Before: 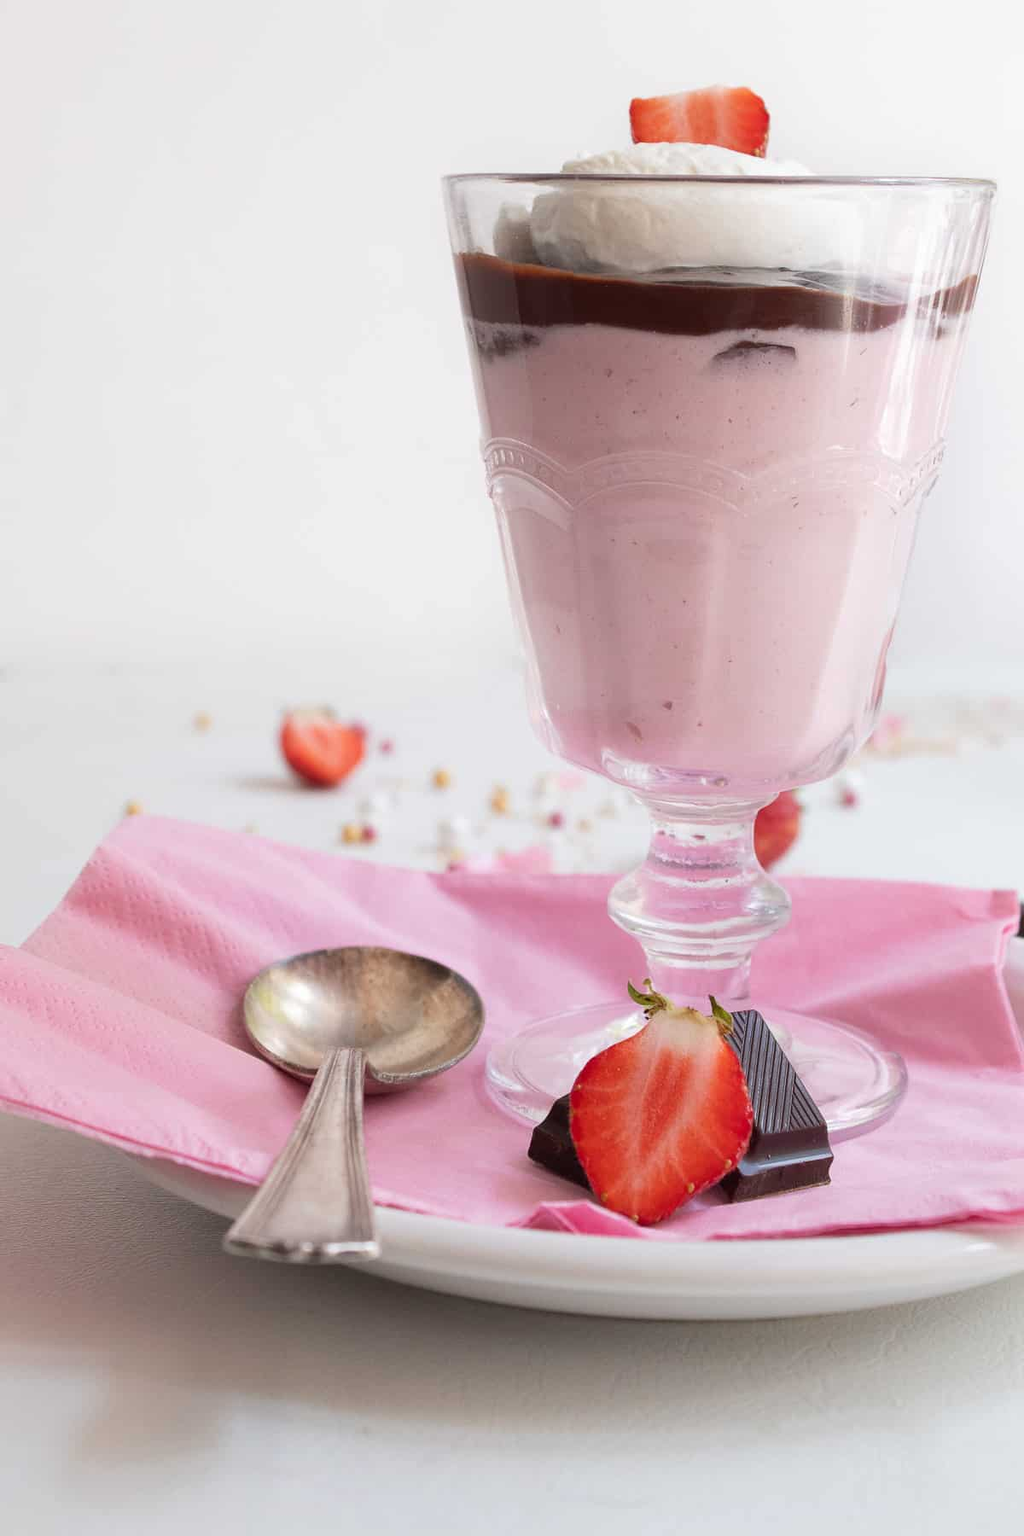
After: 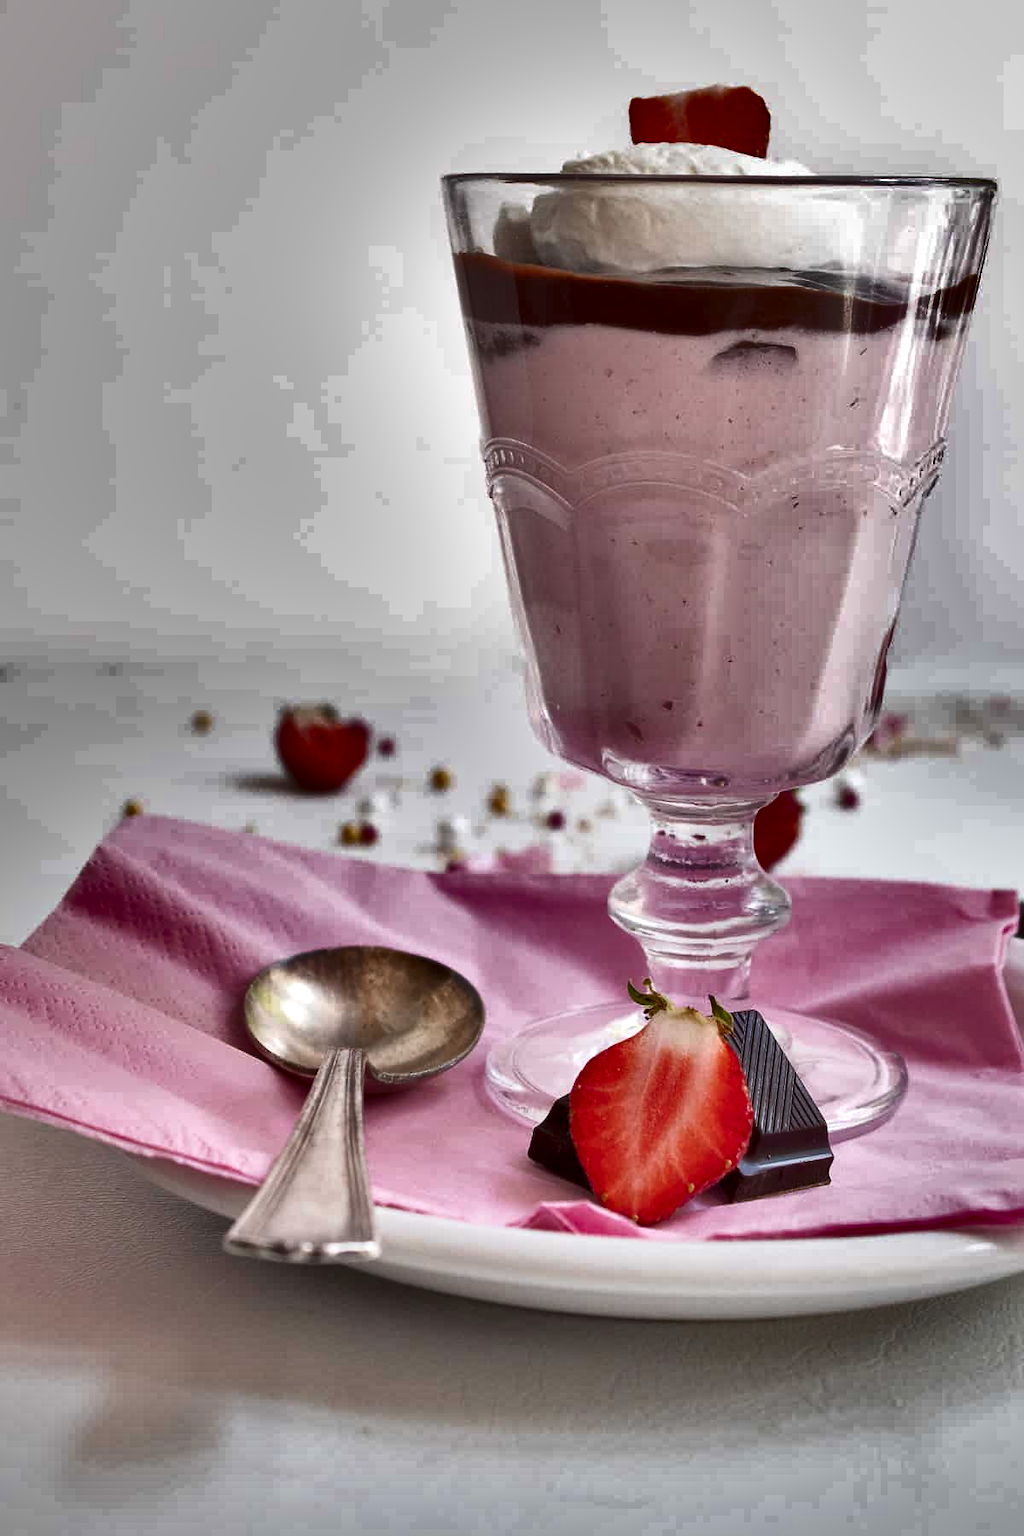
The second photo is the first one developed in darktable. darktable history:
local contrast: mode bilateral grid, contrast 100, coarseness 100, detail 165%, midtone range 0.2
shadows and highlights: shadows 19.13, highlights -83.41, soften with gaussian
